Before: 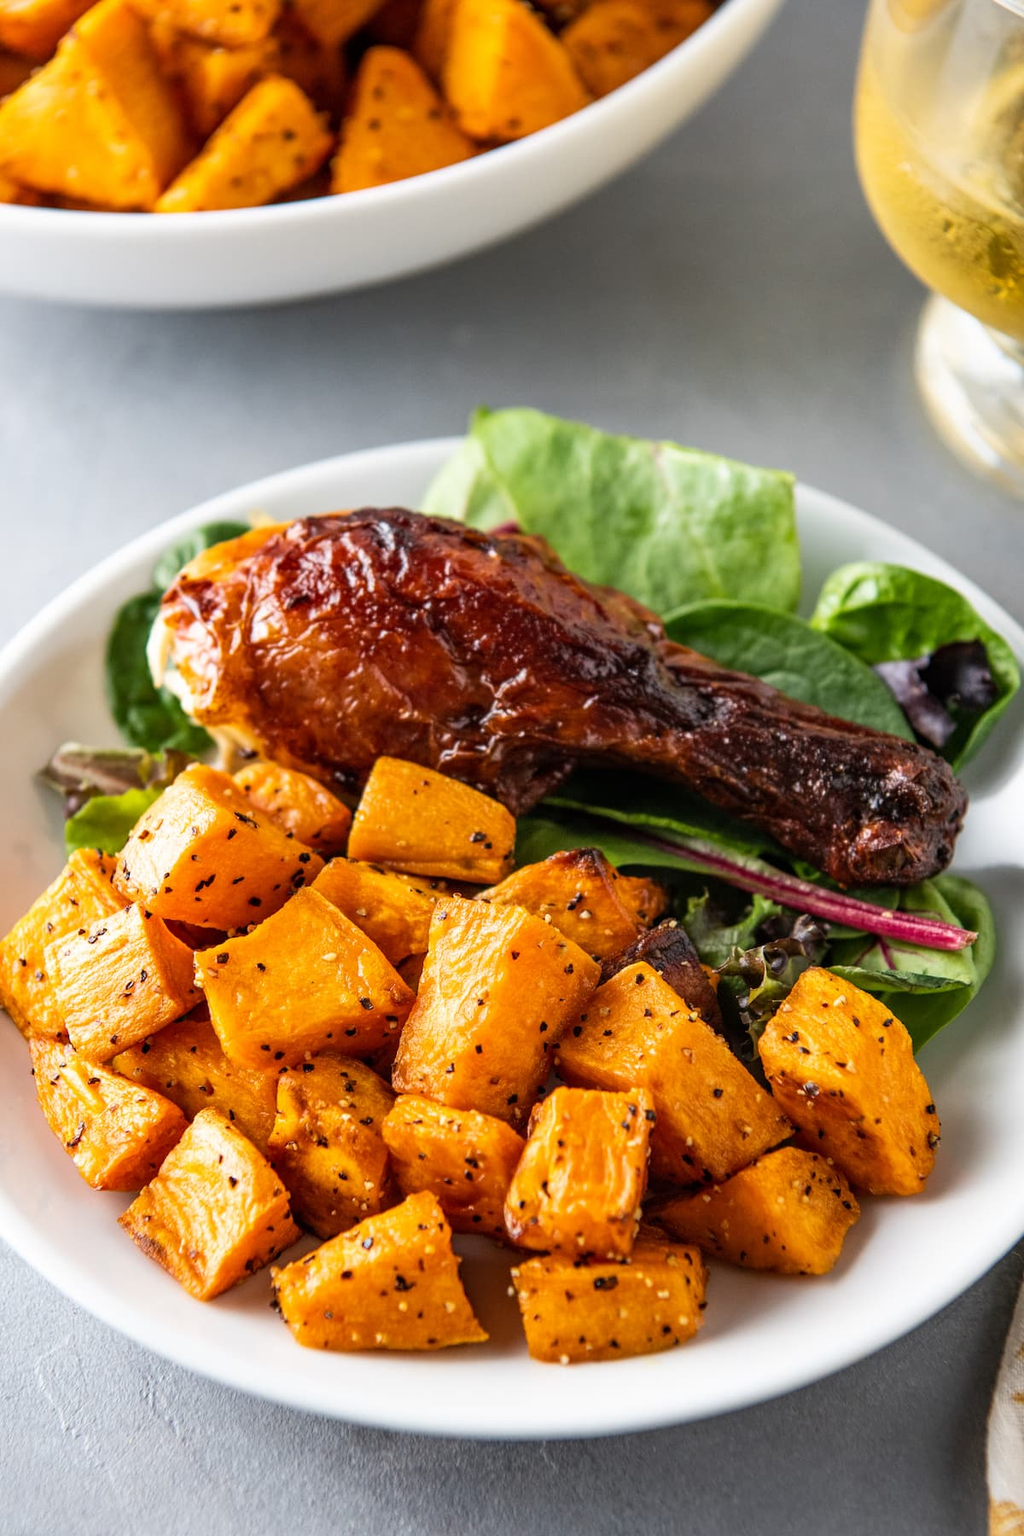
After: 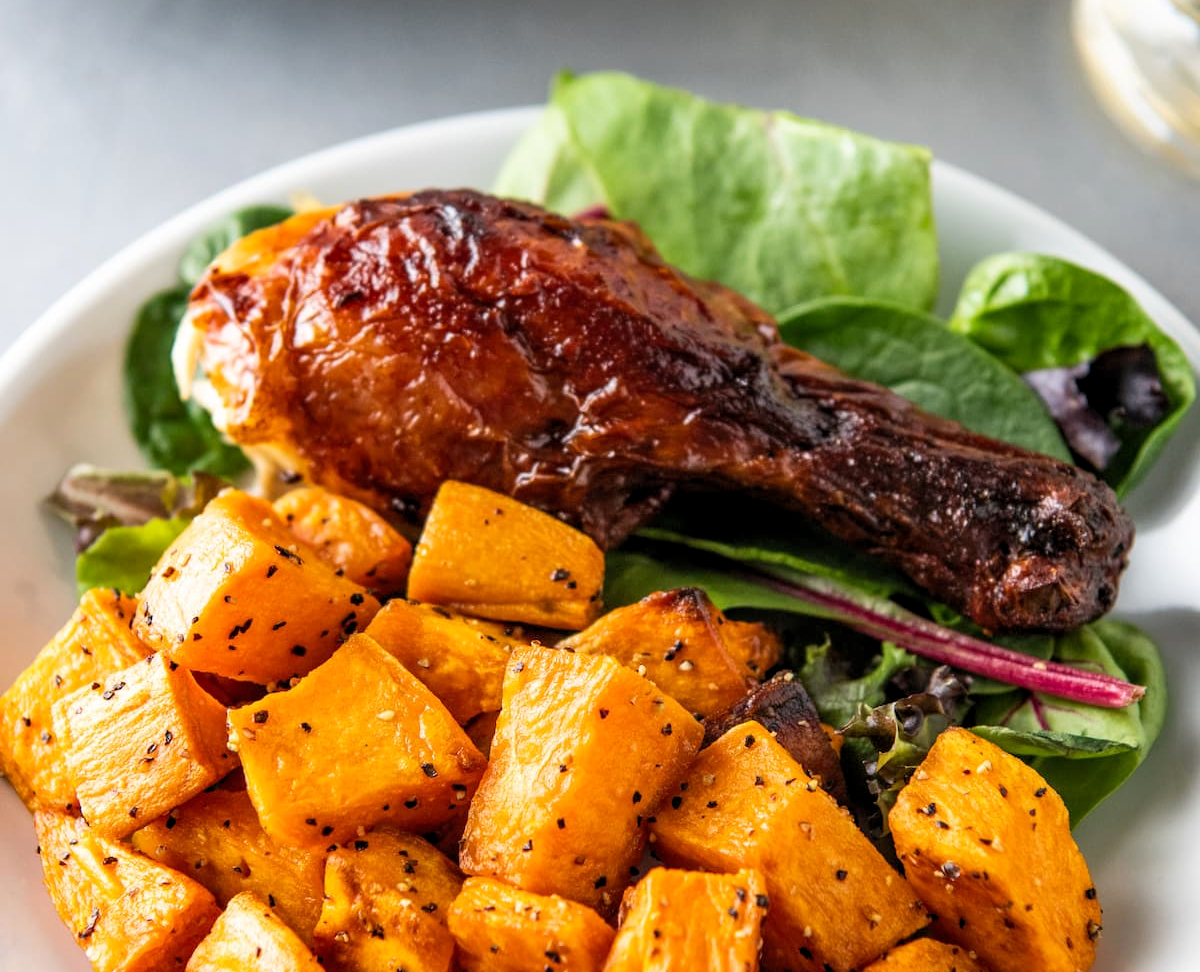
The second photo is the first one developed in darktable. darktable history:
local contrast: mode bilateral grid, contrast 19, coarseness 49, detail 102%, midtone range 0.2
levels: levels [0.018, 0.493, 1]
crop and rotate: top 22.577%, bottom 23.414%
